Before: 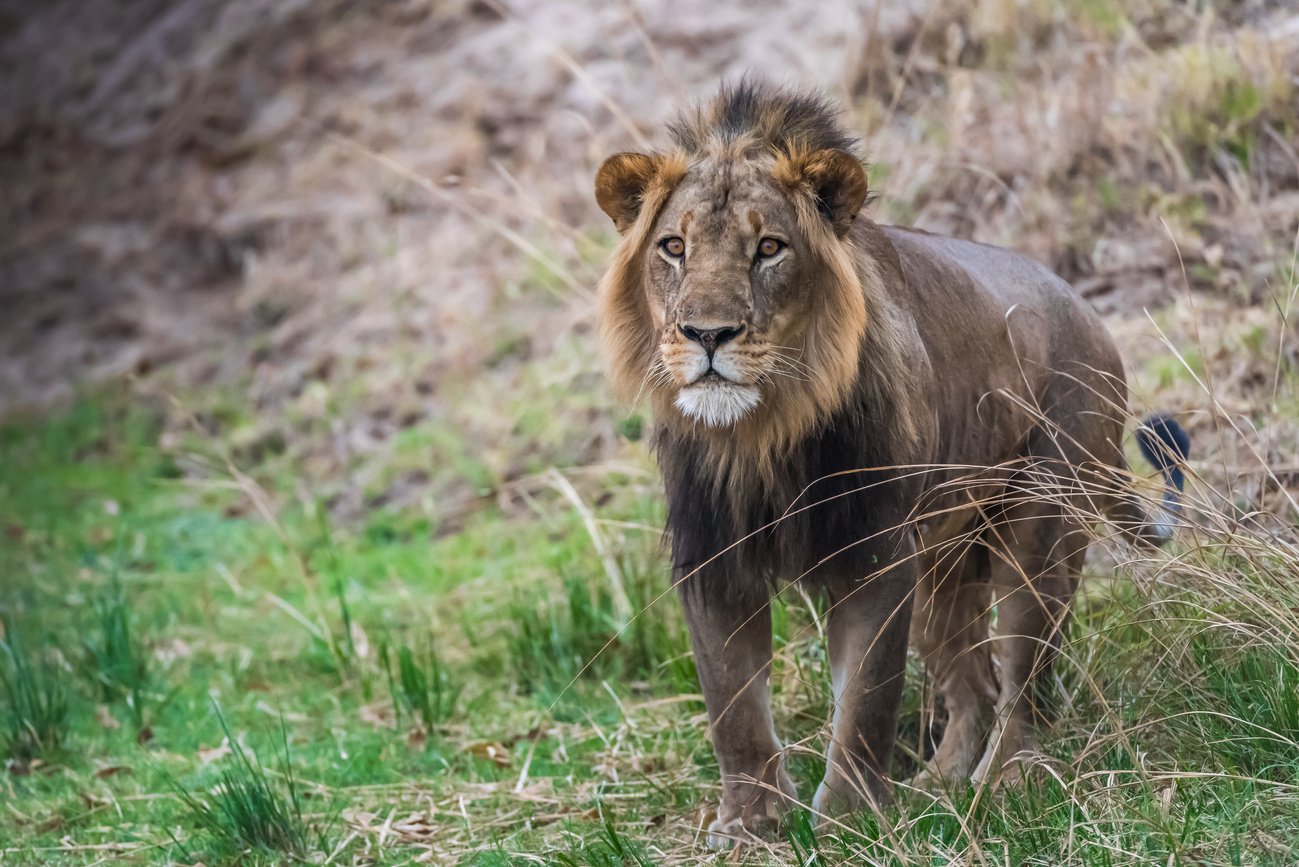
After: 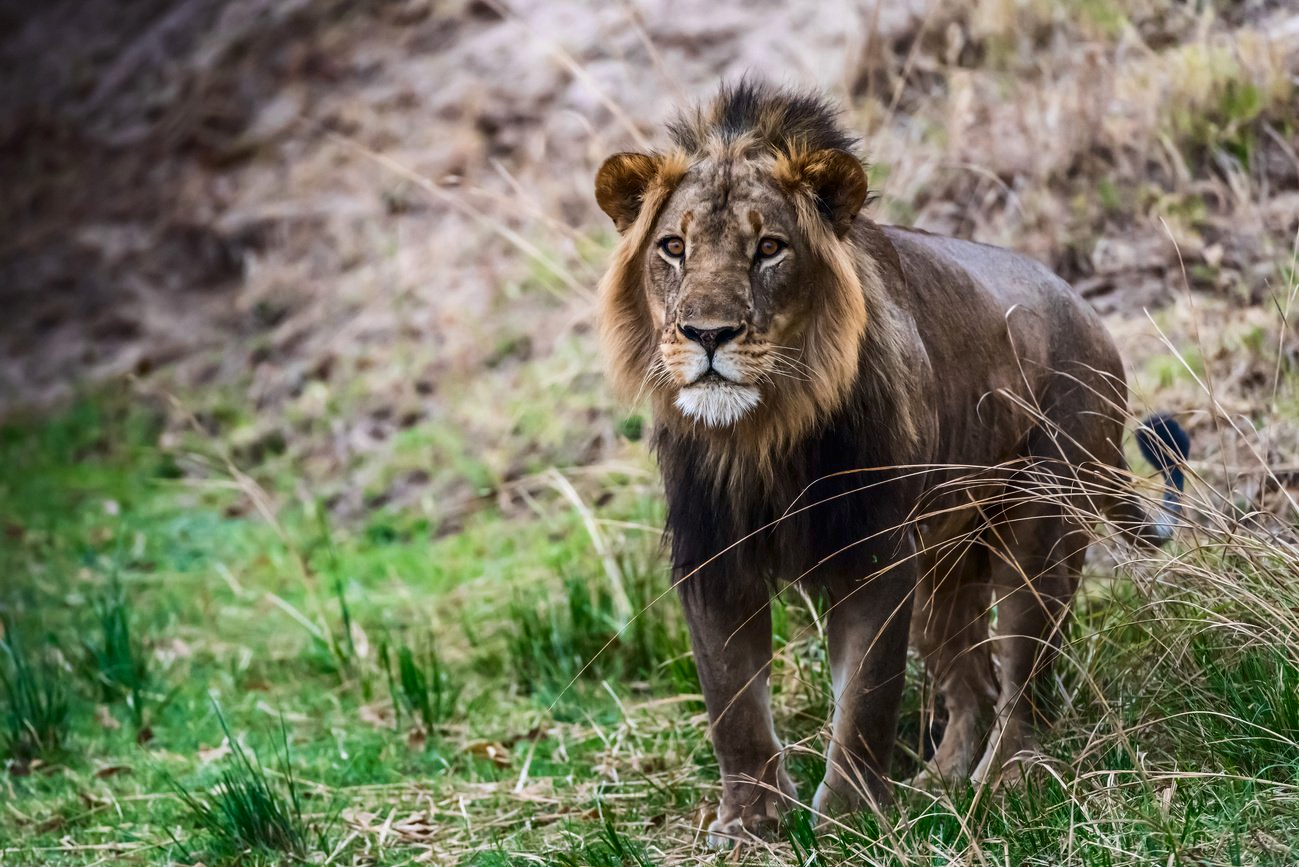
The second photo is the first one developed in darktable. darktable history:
contrast brightness saturation: contrast 0.204, brightness -0.1, saturation 0.105
